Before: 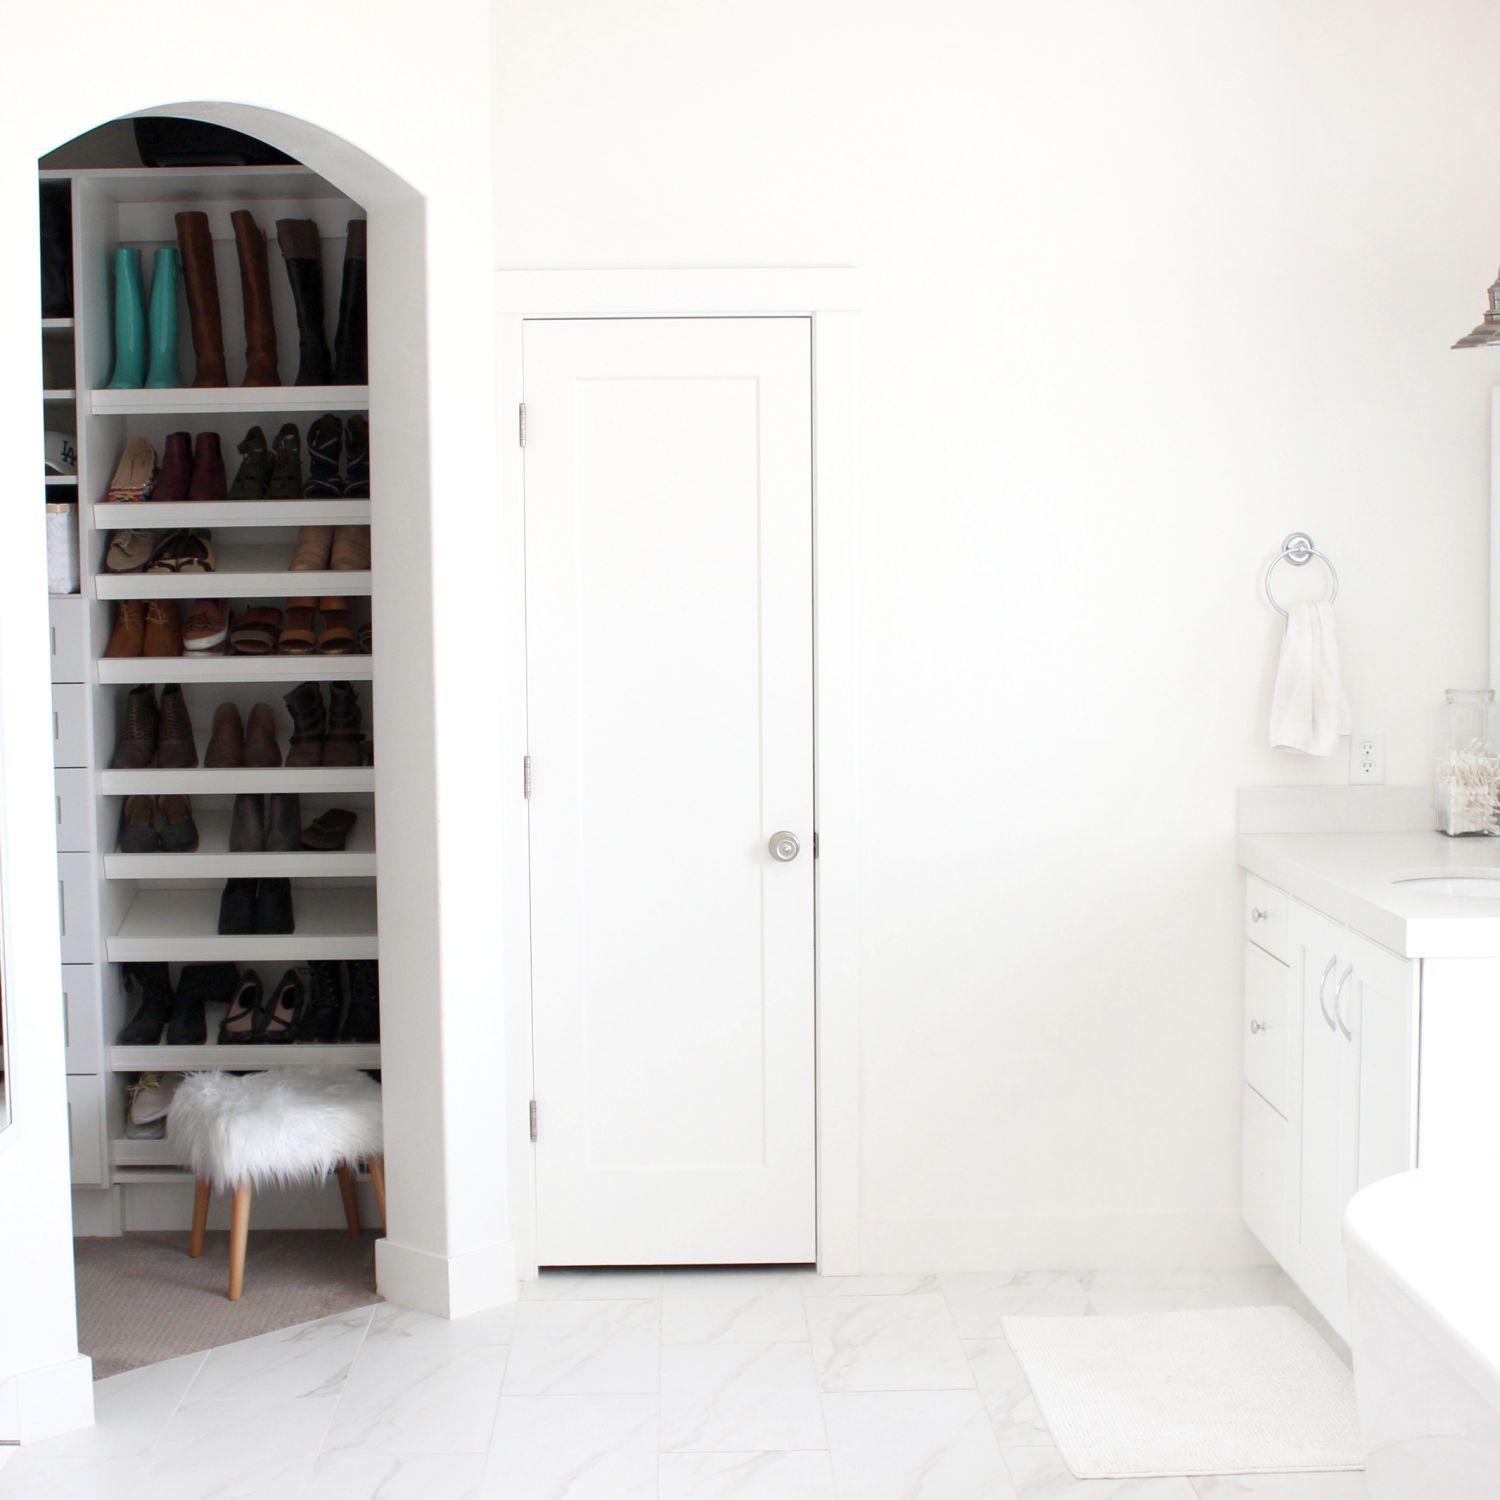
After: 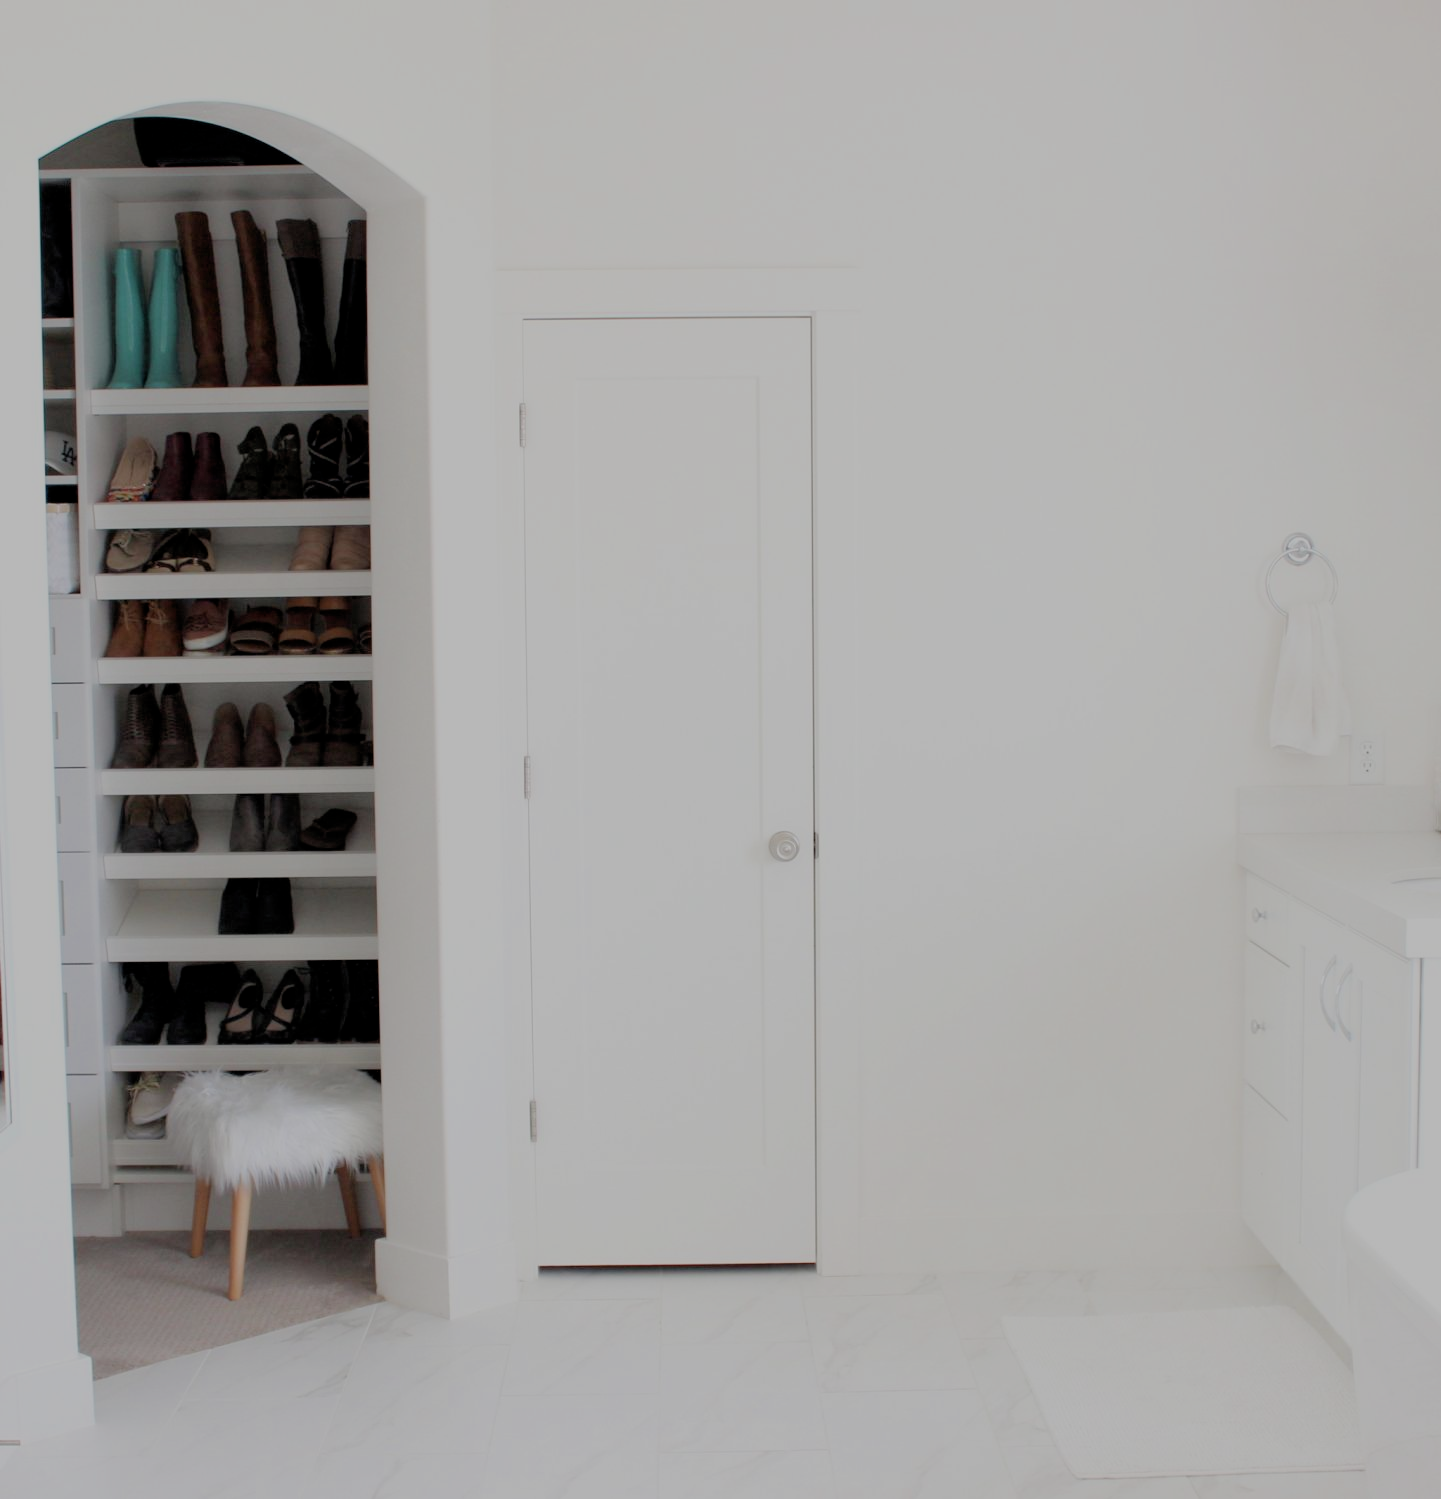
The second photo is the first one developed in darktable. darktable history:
filmic rgb: black relative exposure -7.04 EV, white relative exposure 5.98 EV, target black luminance 0%, hardness 2.74, latitude 61.26%, contrast 0.688, highlights saturation mix 10.74%, shadows ↔ highlights balance -0.069%
contrast brightness saturation: saturation -0.051
crop: right 3.907%, bottom 0.043%
